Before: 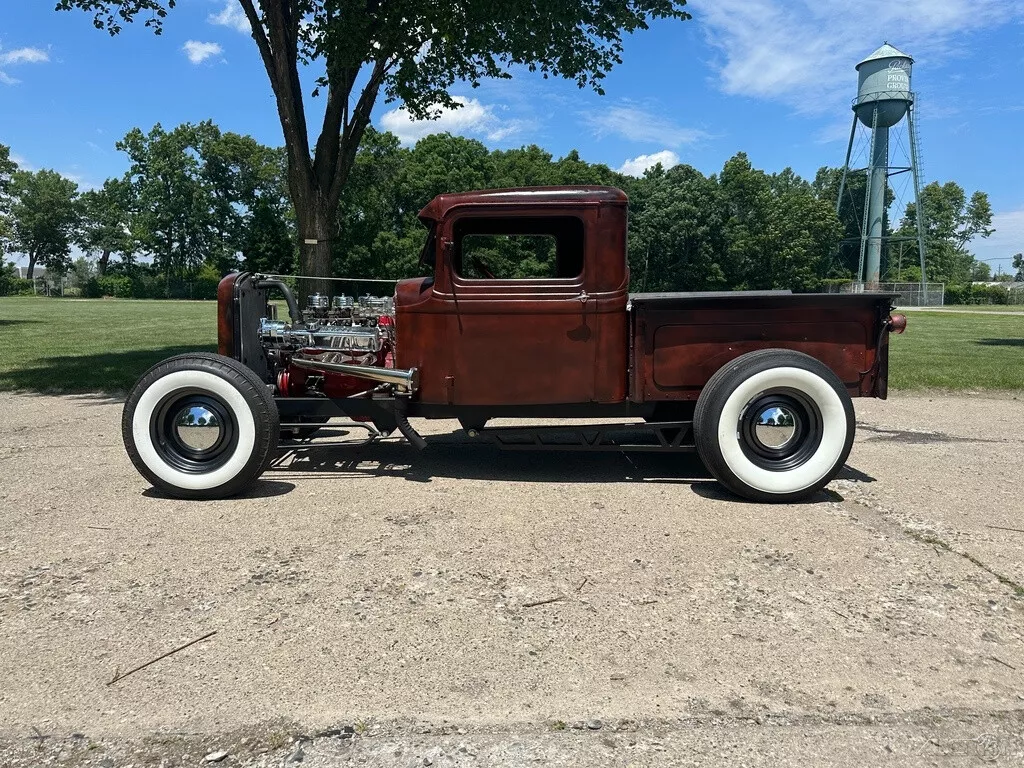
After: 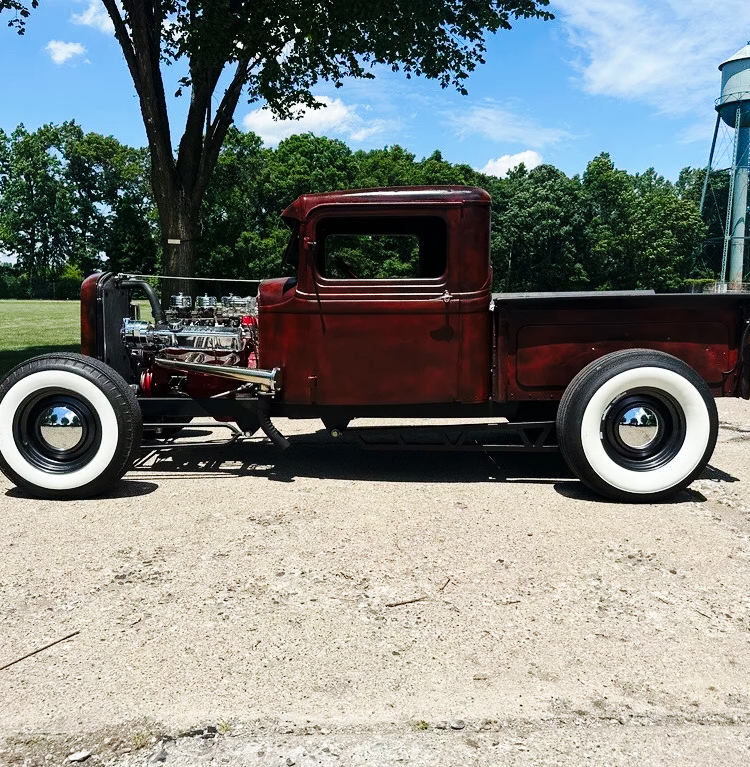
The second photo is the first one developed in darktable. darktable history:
base curve: curves: ch0 [(0, 0) (0.036, 0.025) (0.121, 0.166) (0.206, 0.329) (0.605, 0.79) (1, 1)], preserve colors none
crop: left 13.443%, right 13.31%
